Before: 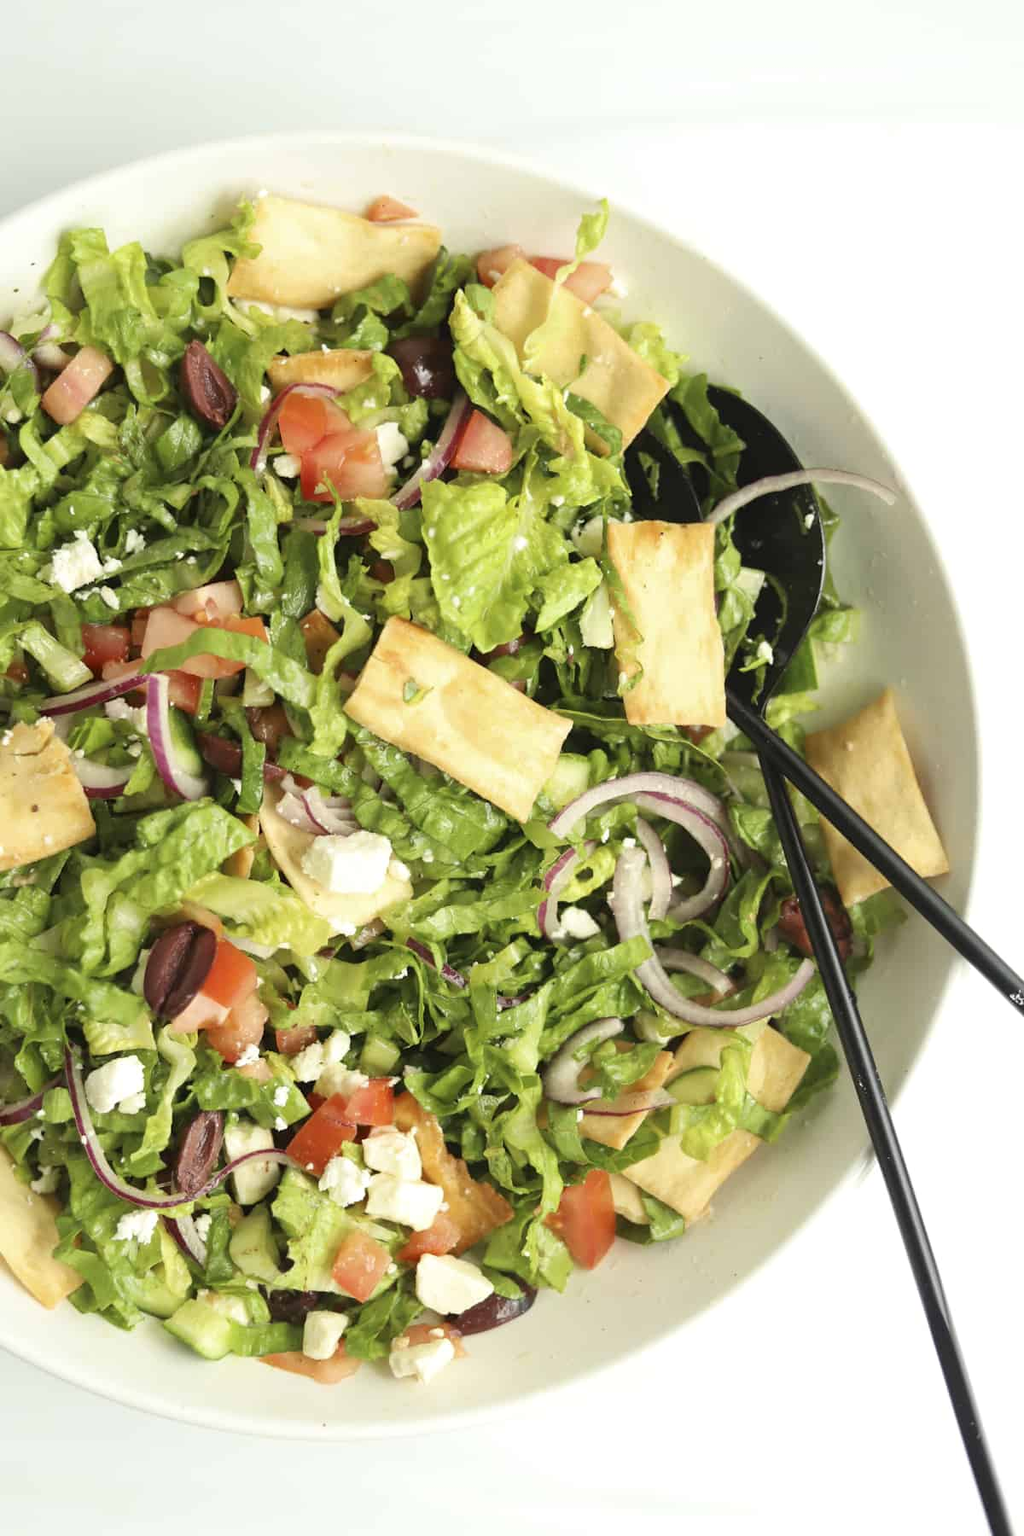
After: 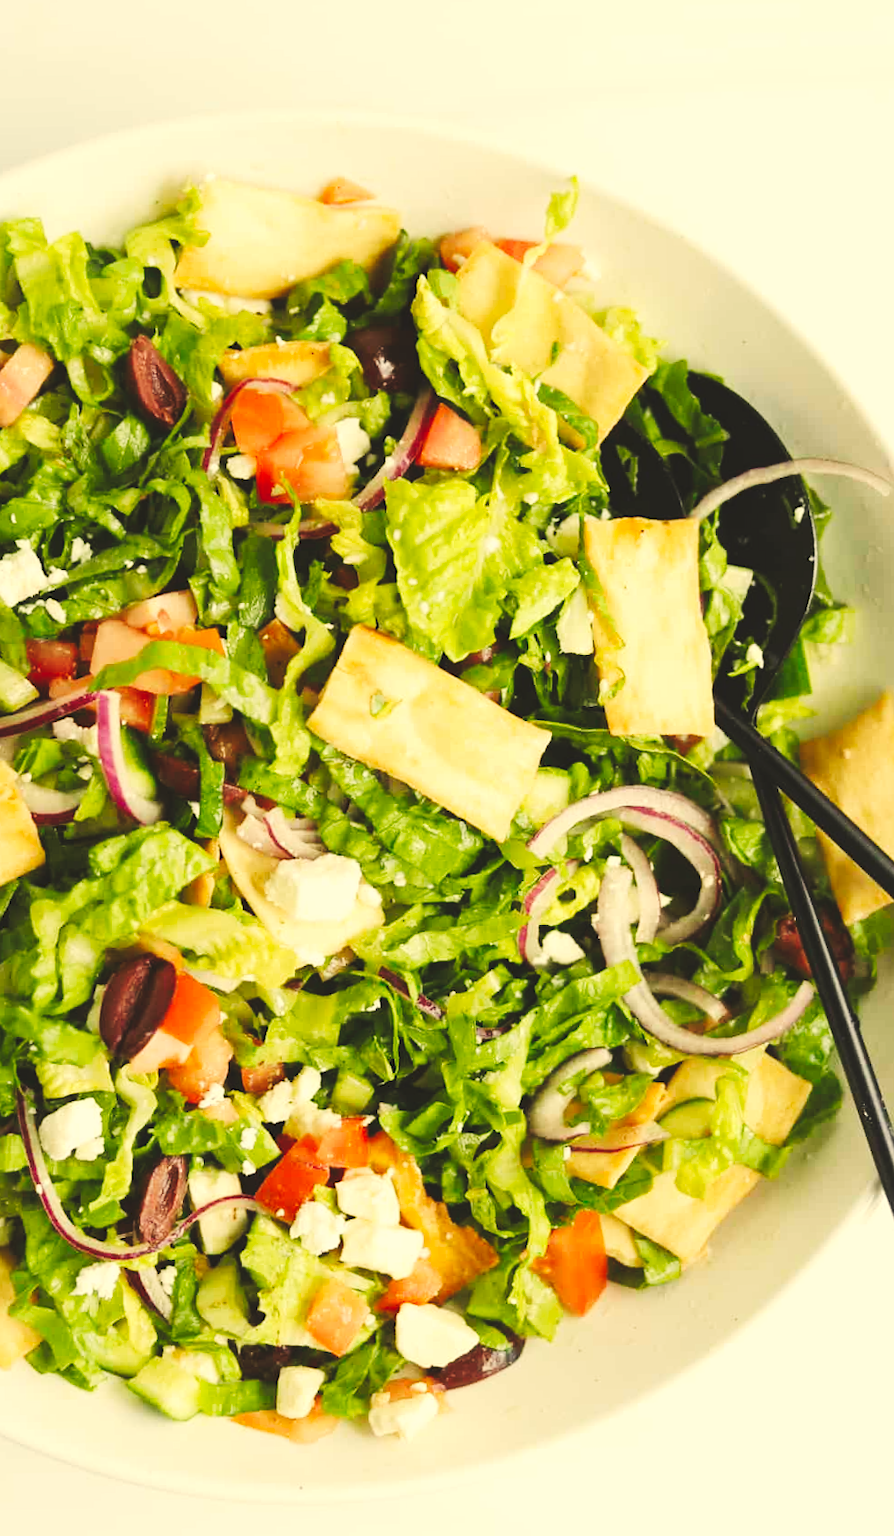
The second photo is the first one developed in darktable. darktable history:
tone curve: curves: ch0 [(0, 0) (0.003, 0.117) (0.011, 0.118) (0.025, 0.123) (0.044, 0.13) (0.069, 0.137) (0.1, 0.149) (0.136, 0.157) (0.177, 0.184) (0.224, 0.217) (0.277, 0.257) (0.335, 0.324) (0.399, 0.406) (0.468, 0.511) (0.543, 0.609) (0.623, 0.712) (0.709, 0.8) (0.801, 0.877) (0.898, 0.938) (1, 1)], preserve colors none
color correction: highlights a* 1.47, highlights b* 18.05
crop and rotate: angle 1.11°, left 4.071%, top 0.731%, right 11.547%, bottom 2.682%
